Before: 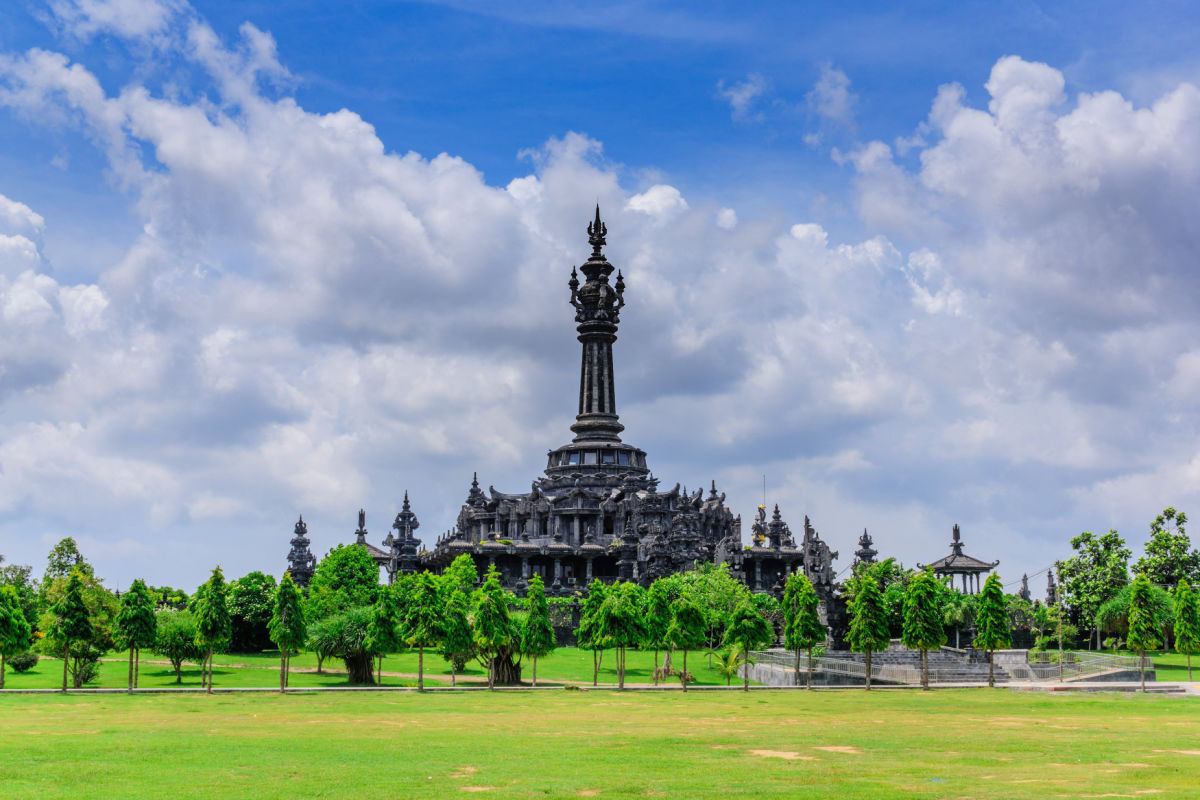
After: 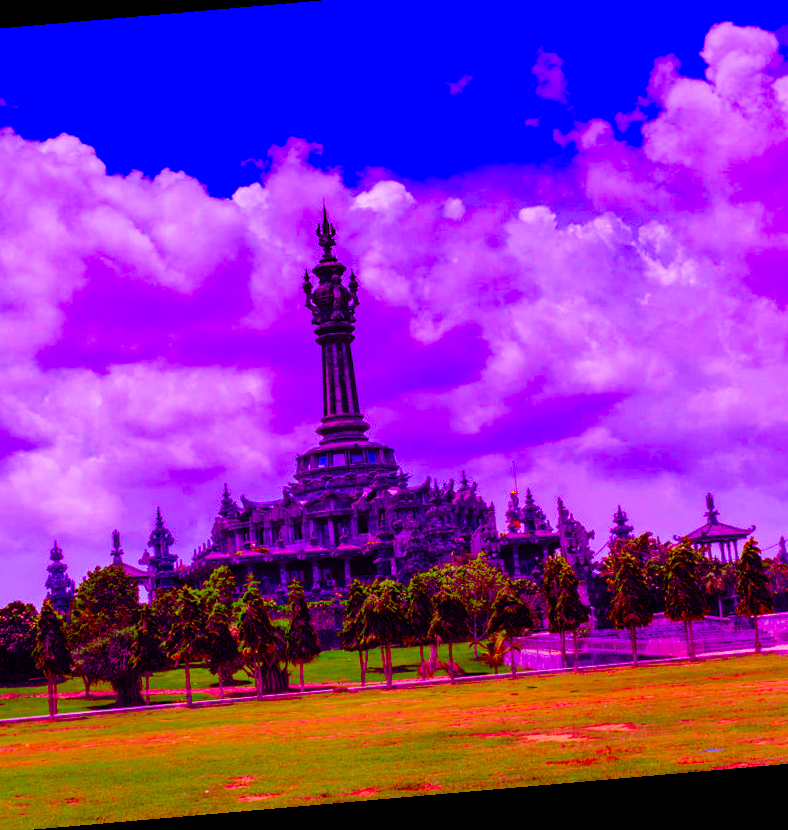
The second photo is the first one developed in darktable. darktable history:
rotate and perspective: rotation -4.98°, automatic cropping off
crop and rotate: left 22.918%, top 5.629%, right 14.711%, bottom 2.247%
color balance: mode lift, gamma, gain (sRGB), lift [1, 1, 0.101, 1]
color correction: saturation 2.15
